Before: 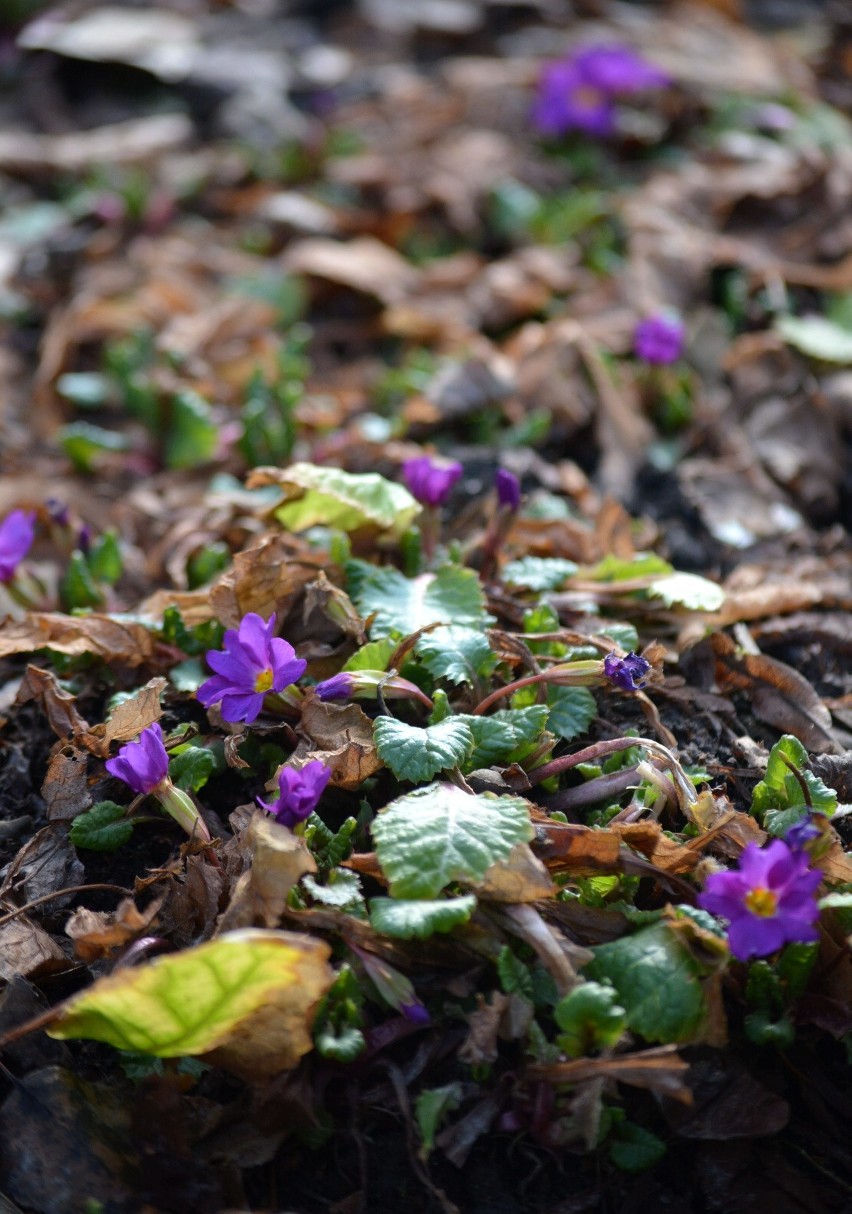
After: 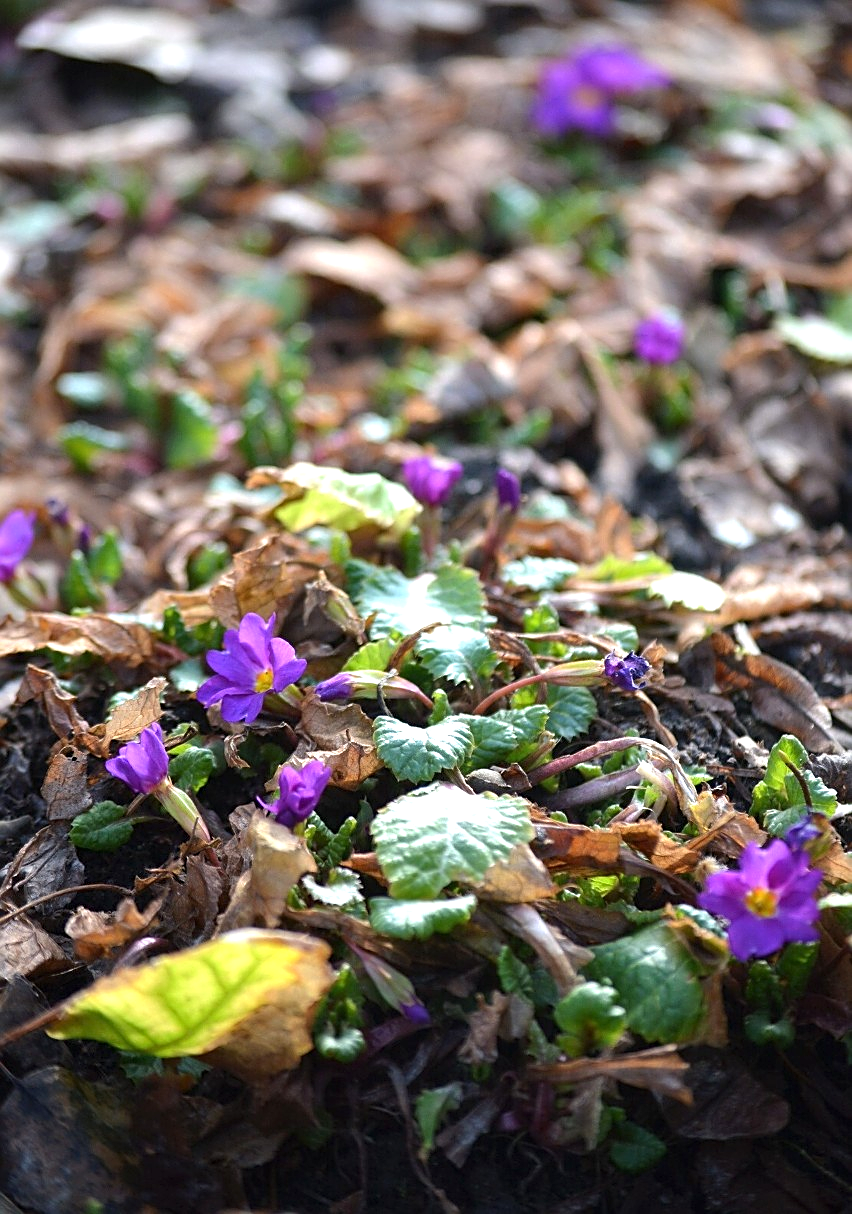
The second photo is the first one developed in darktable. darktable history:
sharpen: on, module defaults
exposure: black level correction 0, exposure 0.703 EV, compensate exposure bias true, compensate highlight preservation false
